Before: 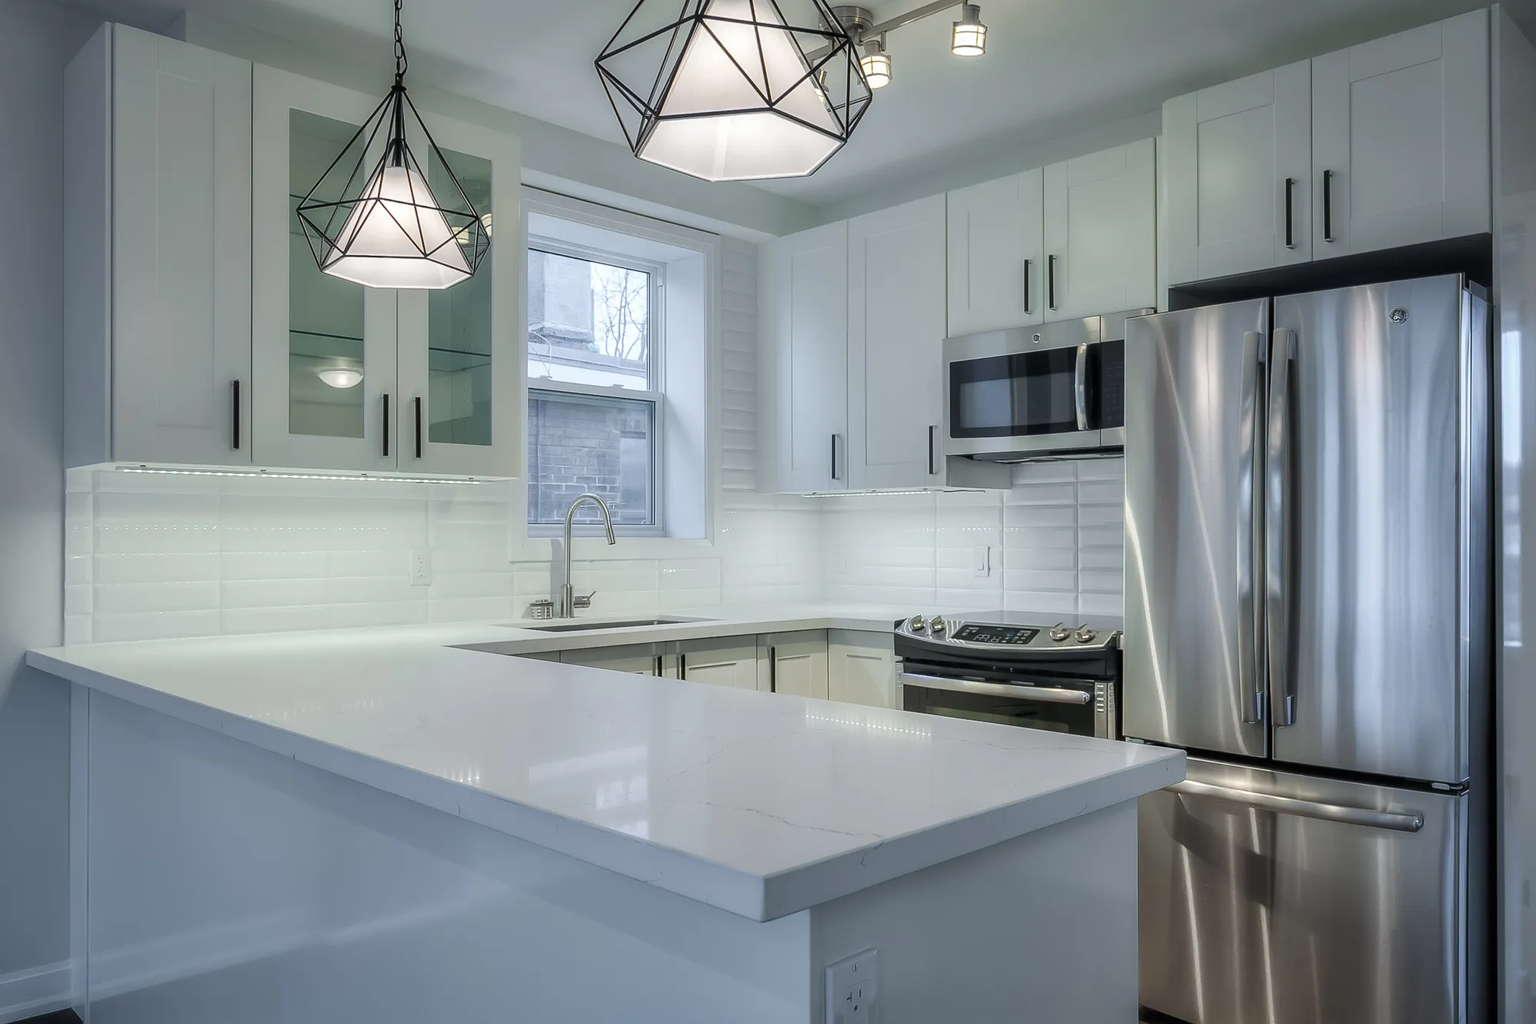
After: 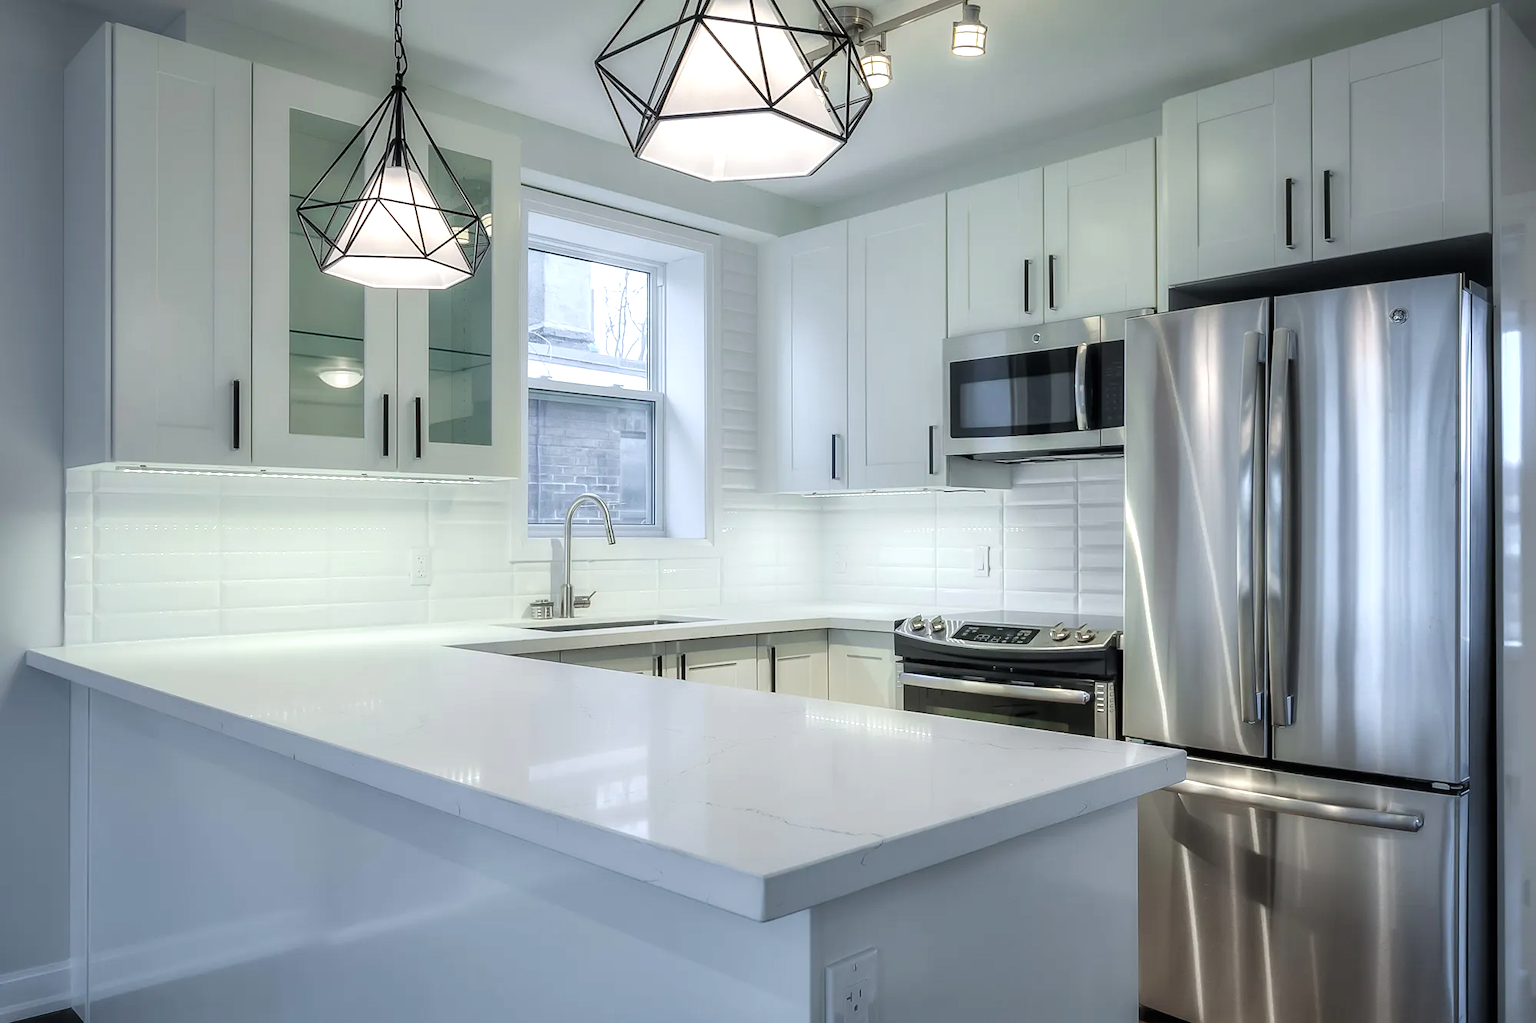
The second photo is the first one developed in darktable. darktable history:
tone equalizer: -8 EV -0.442 EV, -7 EV -0.383 EV, -6 EV -0.365 EV, -5 EV -0.22 EV, -3 EV 0.209 EV, -2 EV 0.316 EV, -1 EV 0.367 EV, +0 EV 0.419 EV
